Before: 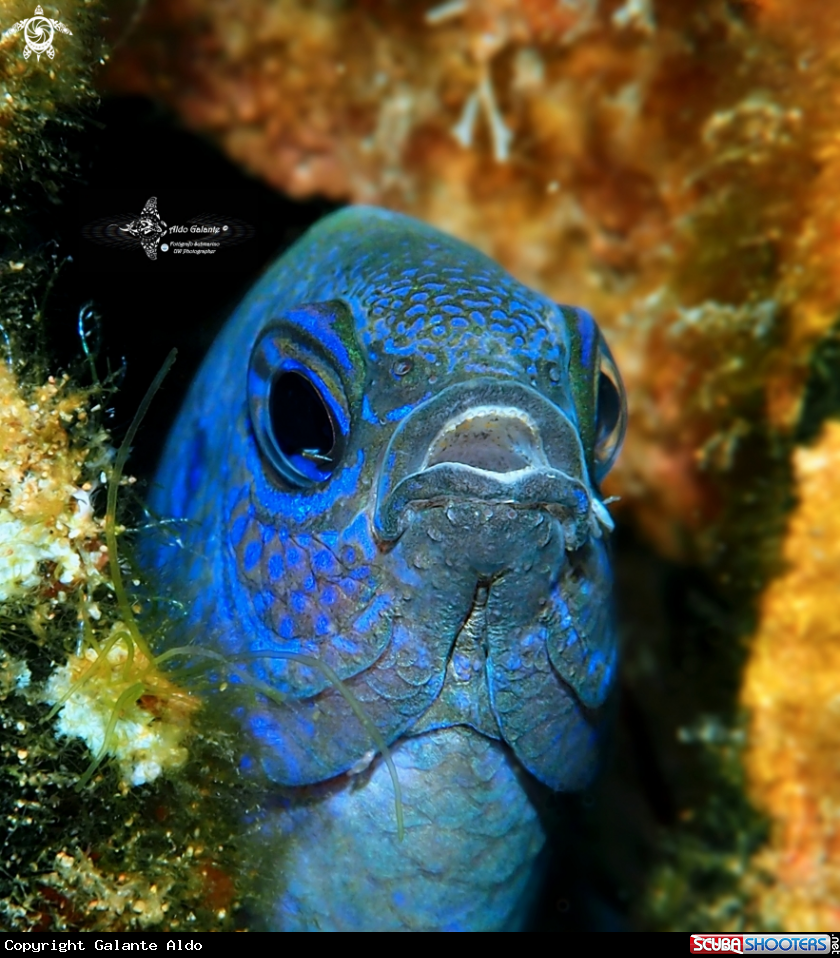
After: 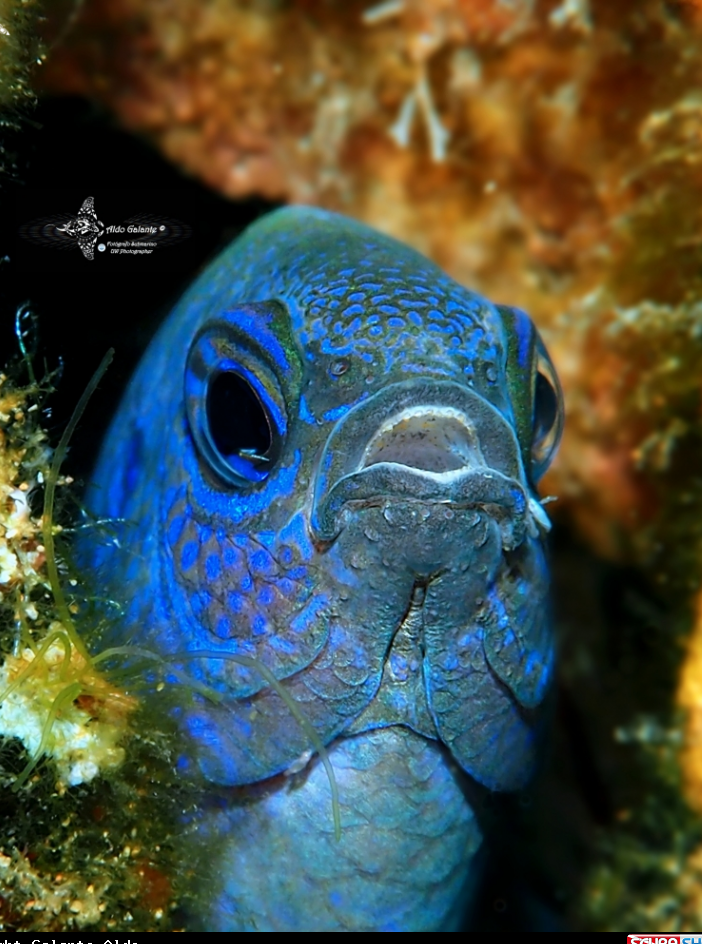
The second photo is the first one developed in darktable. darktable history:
tone equalizer: on, module defaults
crop: left 7.598%, right 7.873%
